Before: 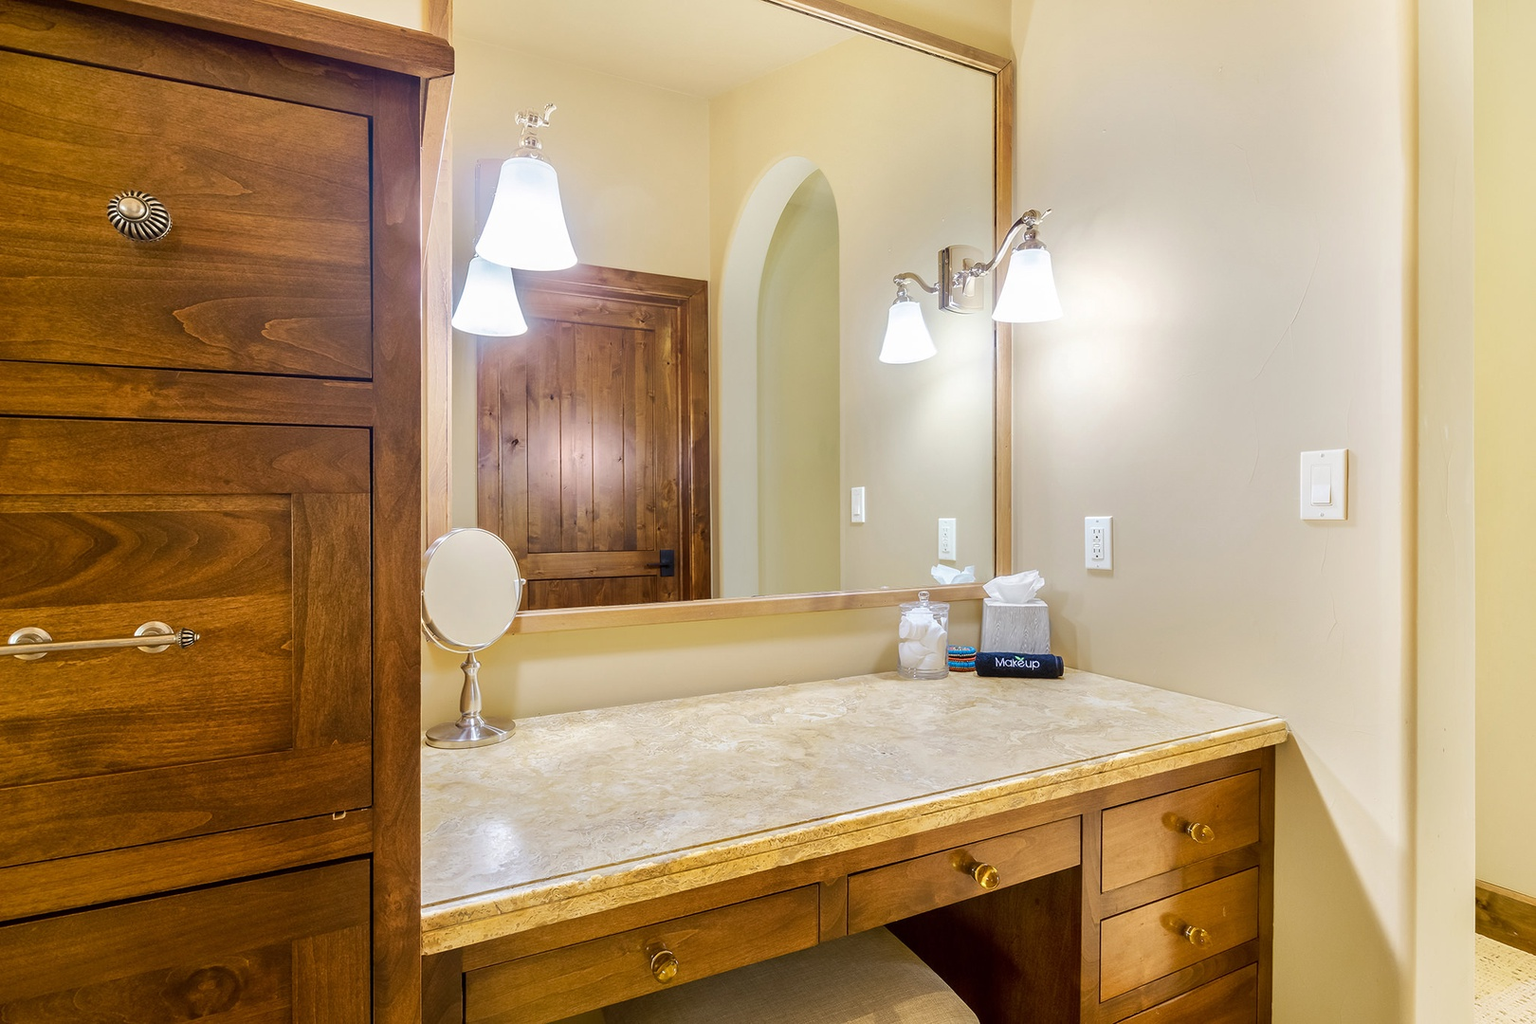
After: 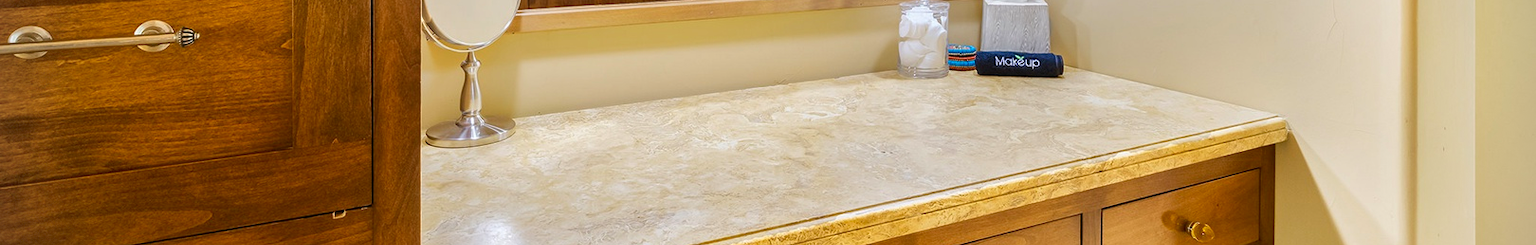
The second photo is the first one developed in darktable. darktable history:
crop and rotate: top 58.801%, bottom 17.187%
contrast brightness saturation: saturation 0.184
vignetting: dithering 8-bit output
